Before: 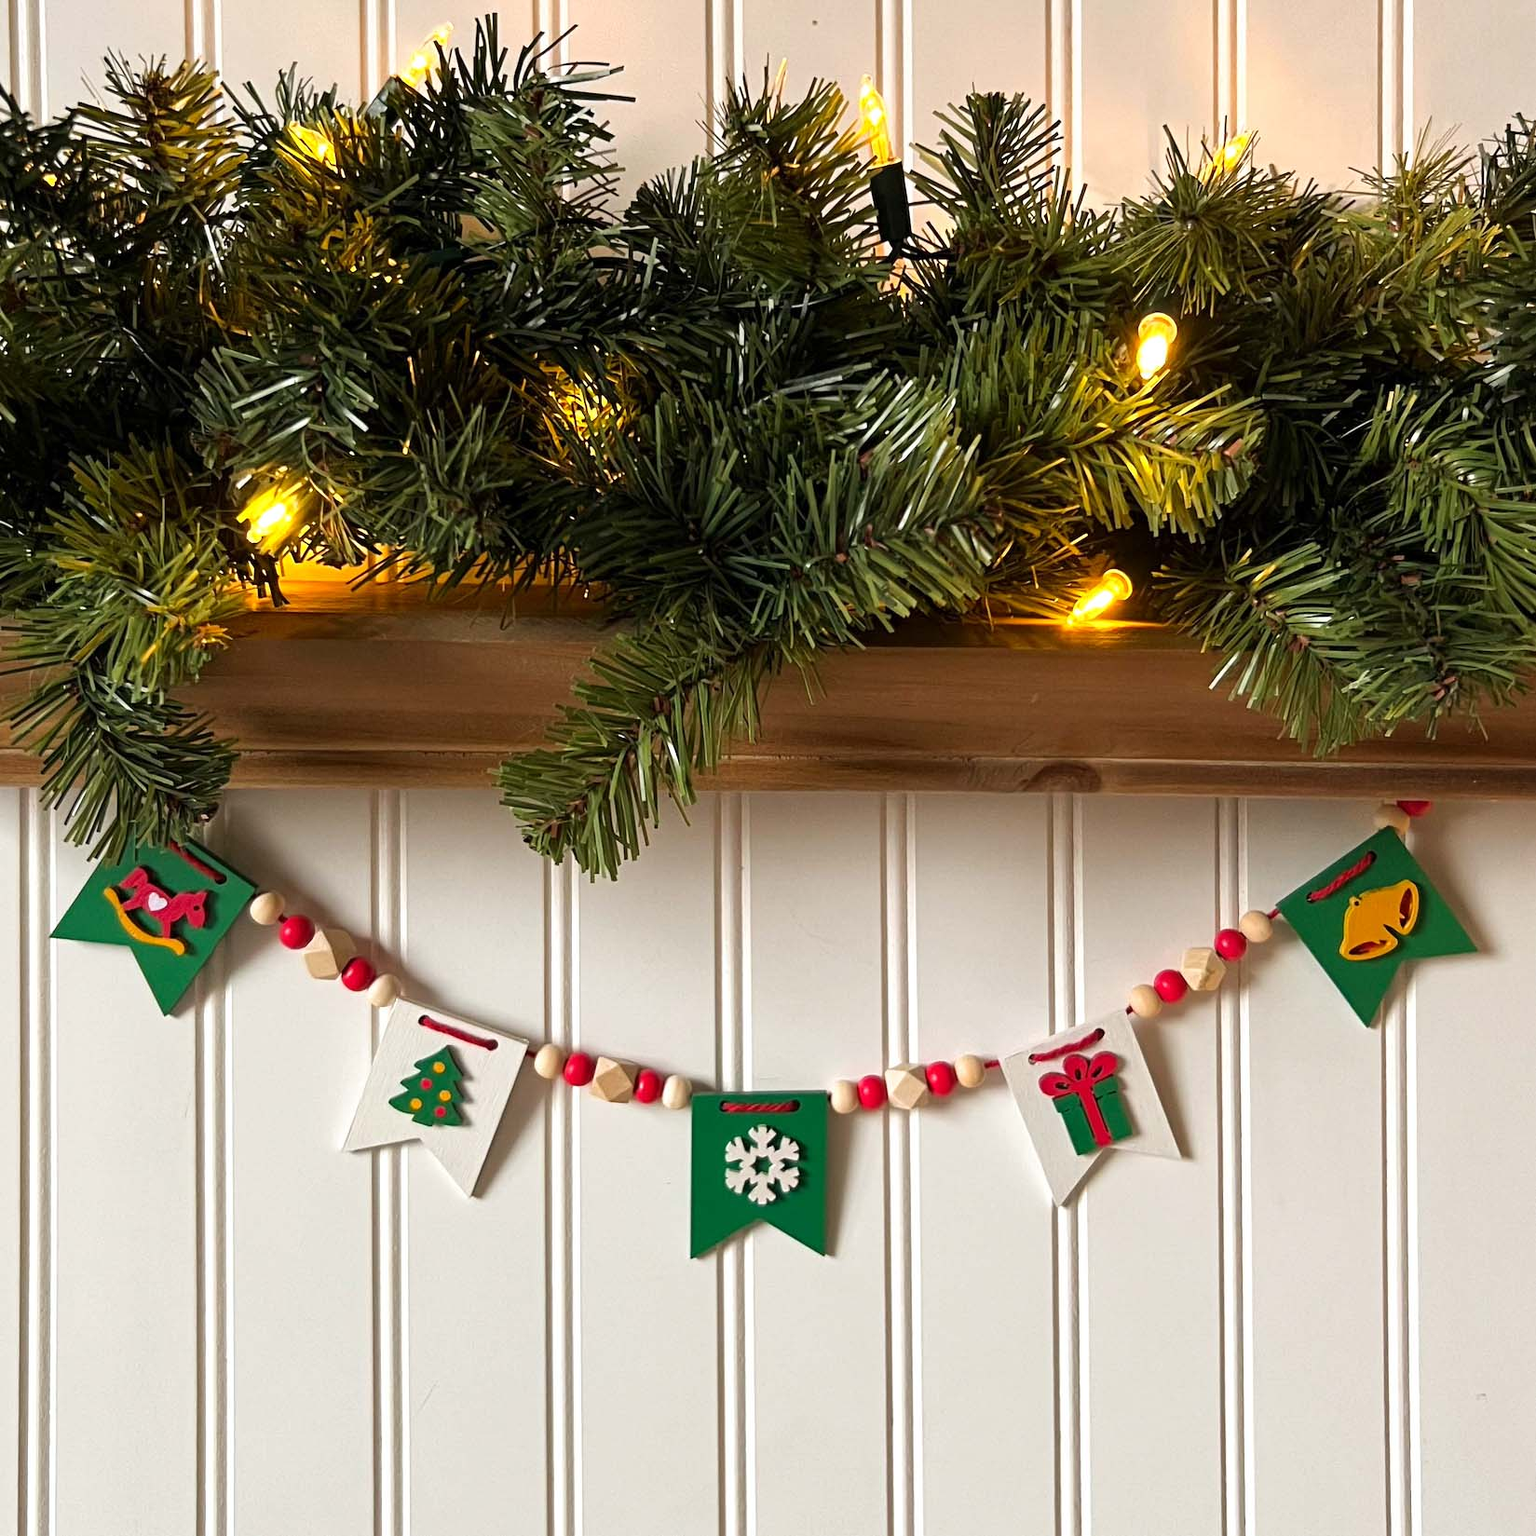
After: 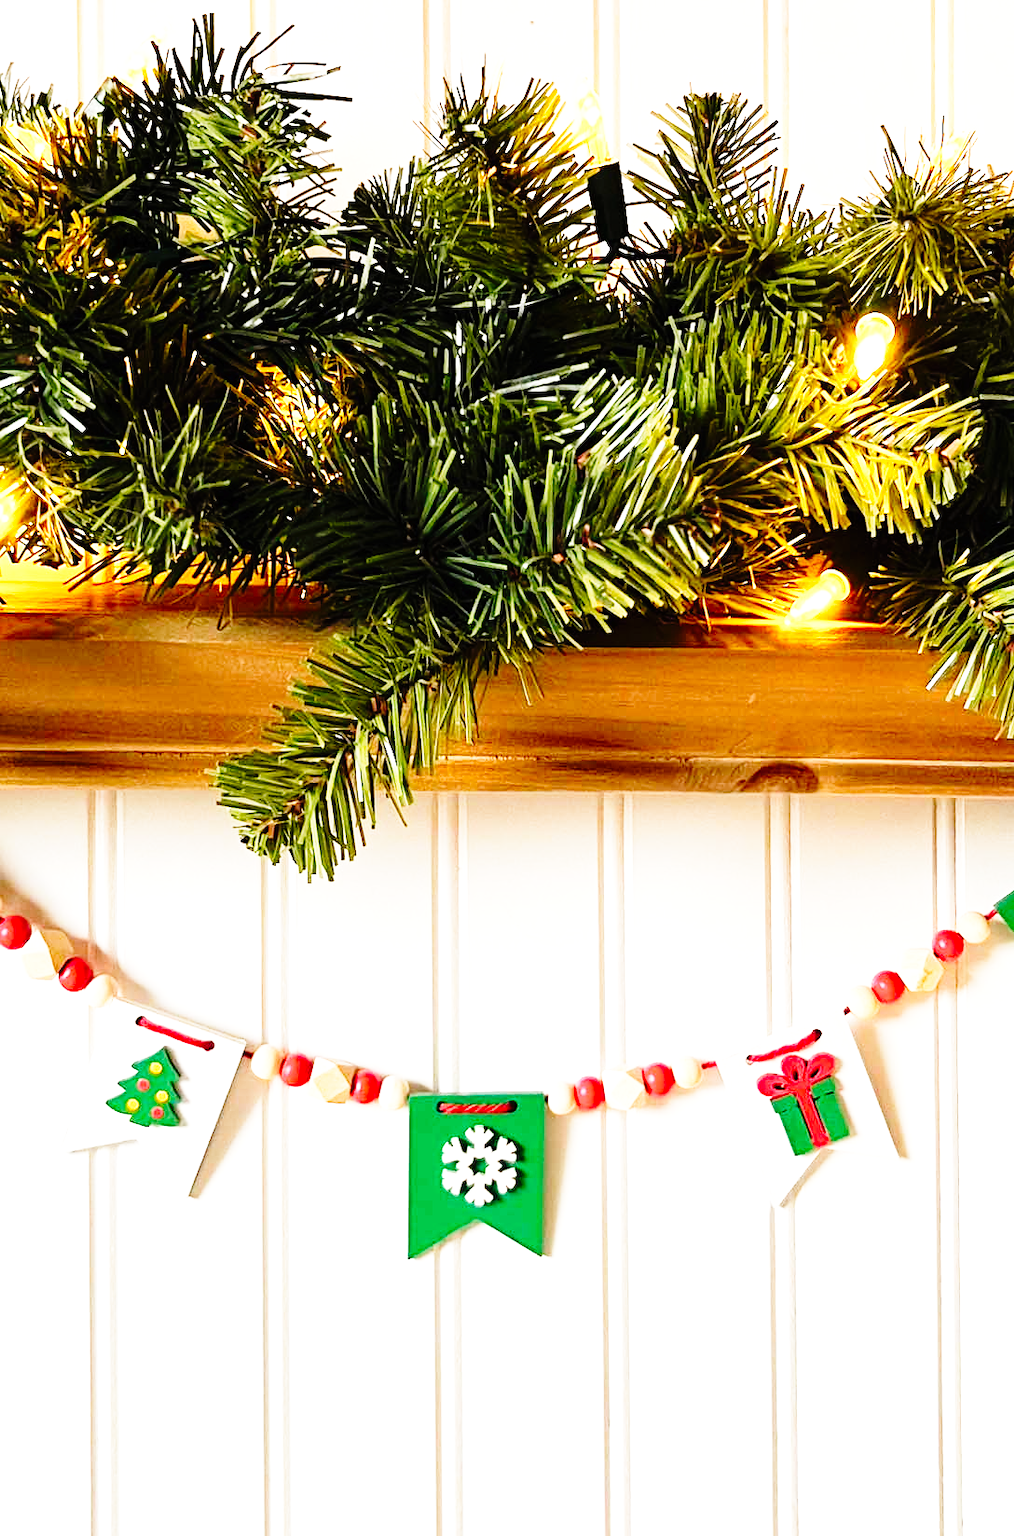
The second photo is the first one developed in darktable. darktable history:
crop and rotate: left 18.442%, right 15.508%
tone curve: curves: ch0 [(0, 0) (0.003, 0.008) (0.011, 0.008) (0.025, 0.011) (0.044, 0.017) (0.069, 0.026) (0.1, 0.039) (0.136, 0.054) (0.177, 0.093) (0.224, 0.15) (0.277, 0.21) (0.335, 0.285) (0.399, 0.366) (0.468, 0.462) (0.543, 0.564) (0.623, 0.679) (0.709, 0.79) (0.801, 0.883) (0.898, 0.95) (1, 1)], preserve colors none
base curve: curves: ch0 [(0, 0) (0.032, 0.037) (0.105, 0.228) (0.435, 0.76) (0.856, 0.983) (1, 1)], preserve colors none
exposure: exposure 0.781 EV, compensate highlight preservation false
